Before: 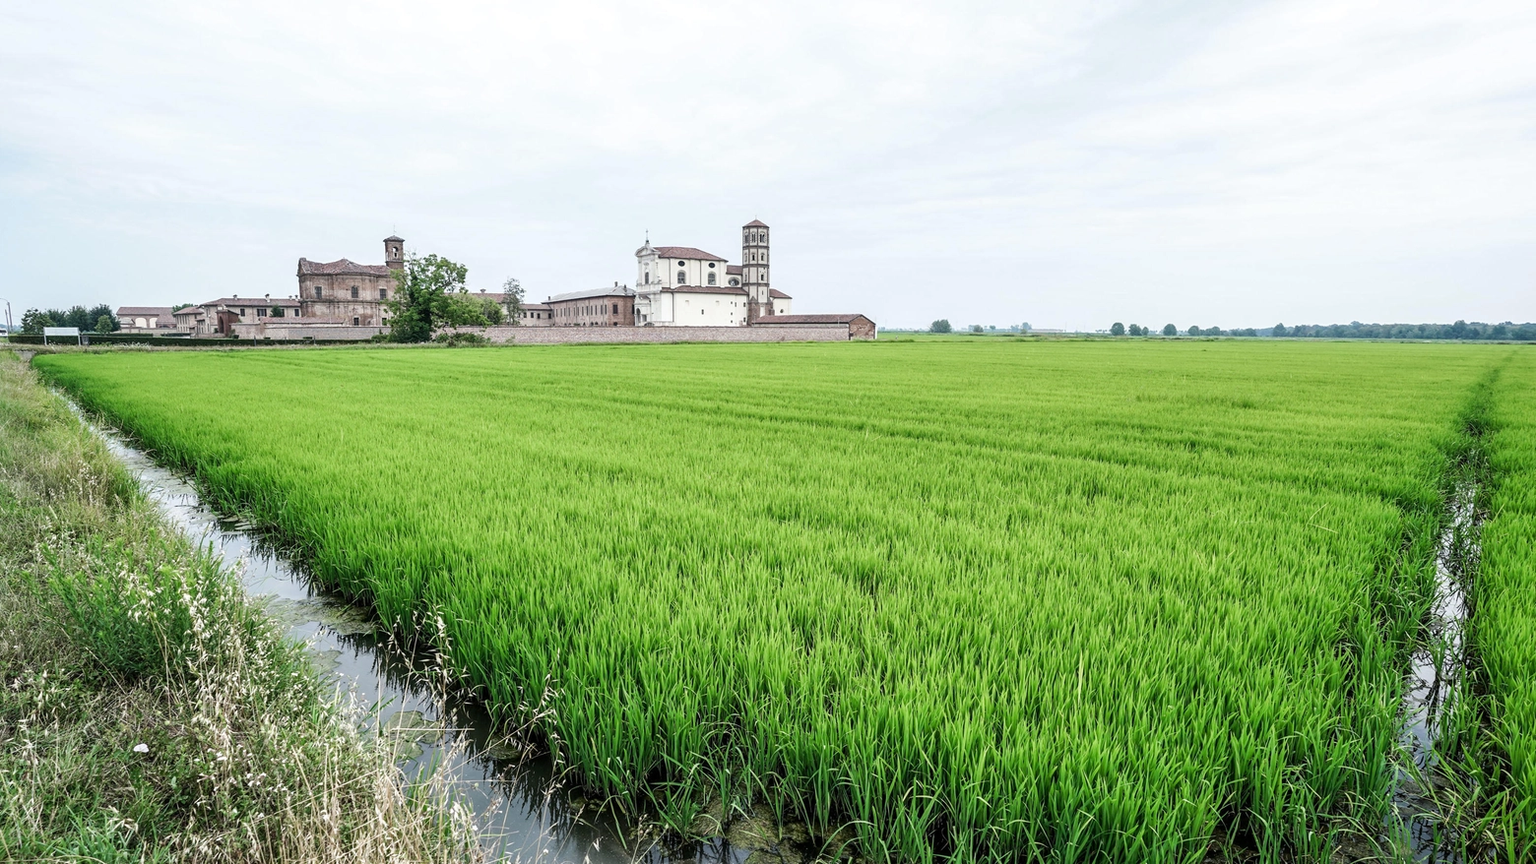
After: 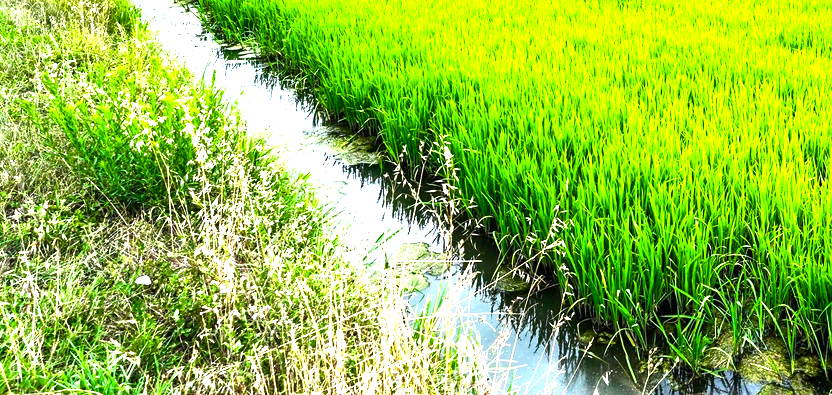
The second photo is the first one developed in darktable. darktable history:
exposure: black level correction 0, exposure 1.1 EV, compensate exposure bias true, compensate highlight preservation false
crop and rotate: top 54.778%, right 46.61%, bottom 0.159%
color balance rgb: linear chroma grading › global chroma 9%, perceptual saturation grading › global saturation 36%, perceptual saturation grading › shadows 35%, perceptual brilliance grading › global brilliance 21.21%, perceptual brilliance grading › shadows -35%, global vibrance 21.21%
